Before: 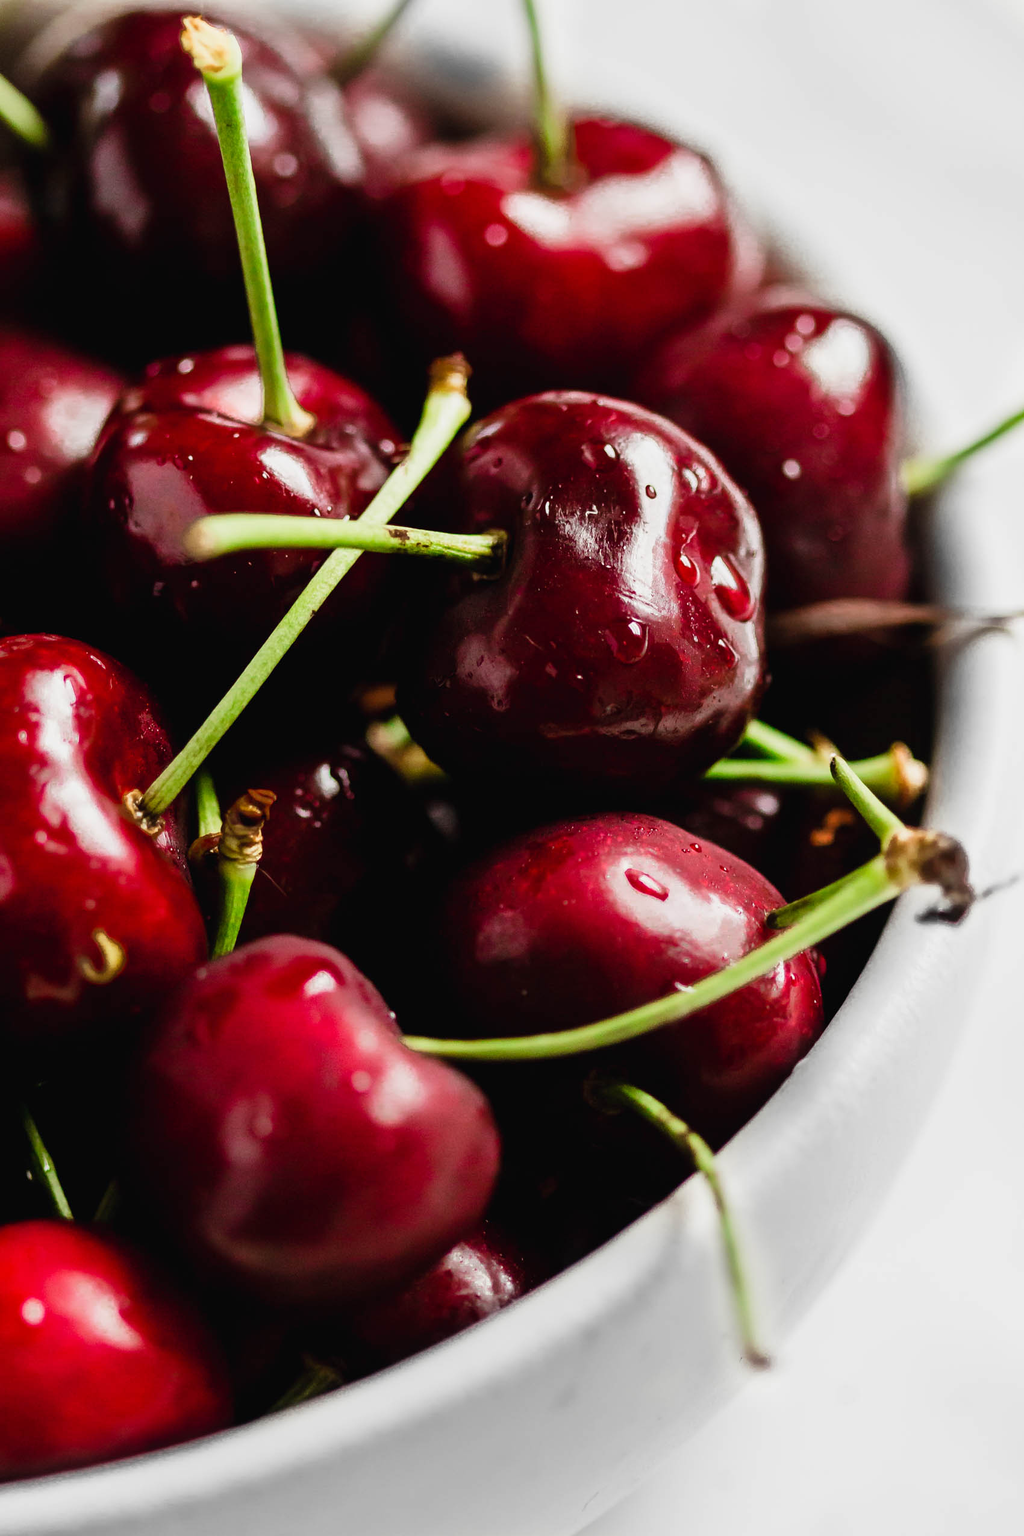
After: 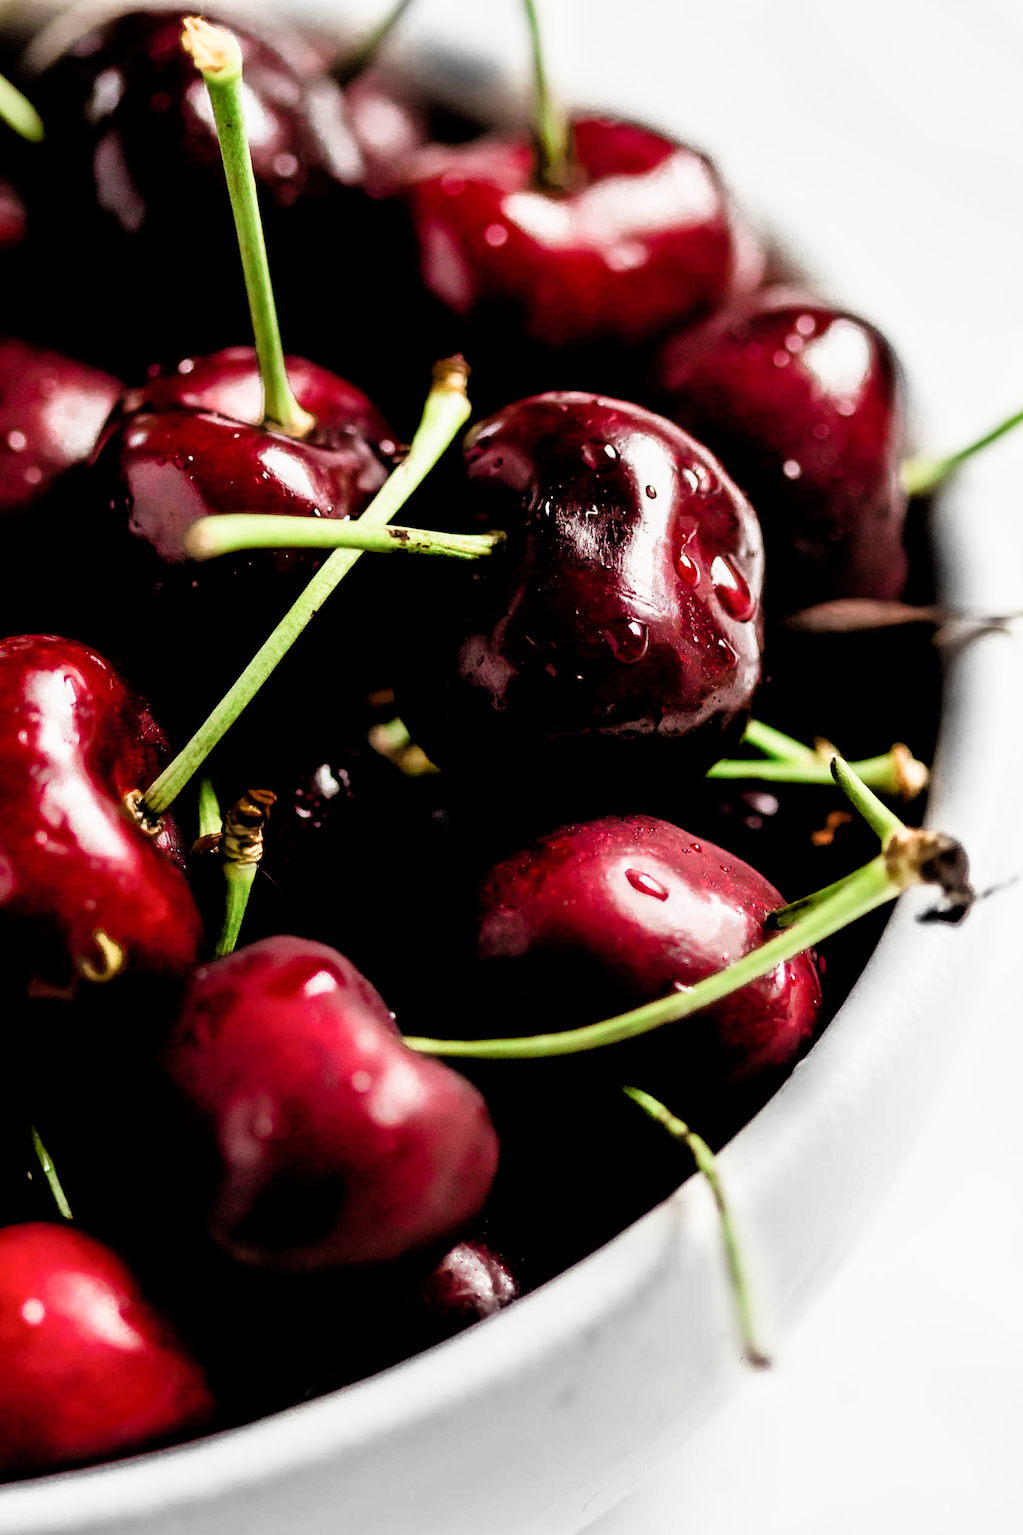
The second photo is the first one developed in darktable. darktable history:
filmic rgb: black relative exposure -3.64 EV, white relative exposure 2.44 EV, hardness 3.29
